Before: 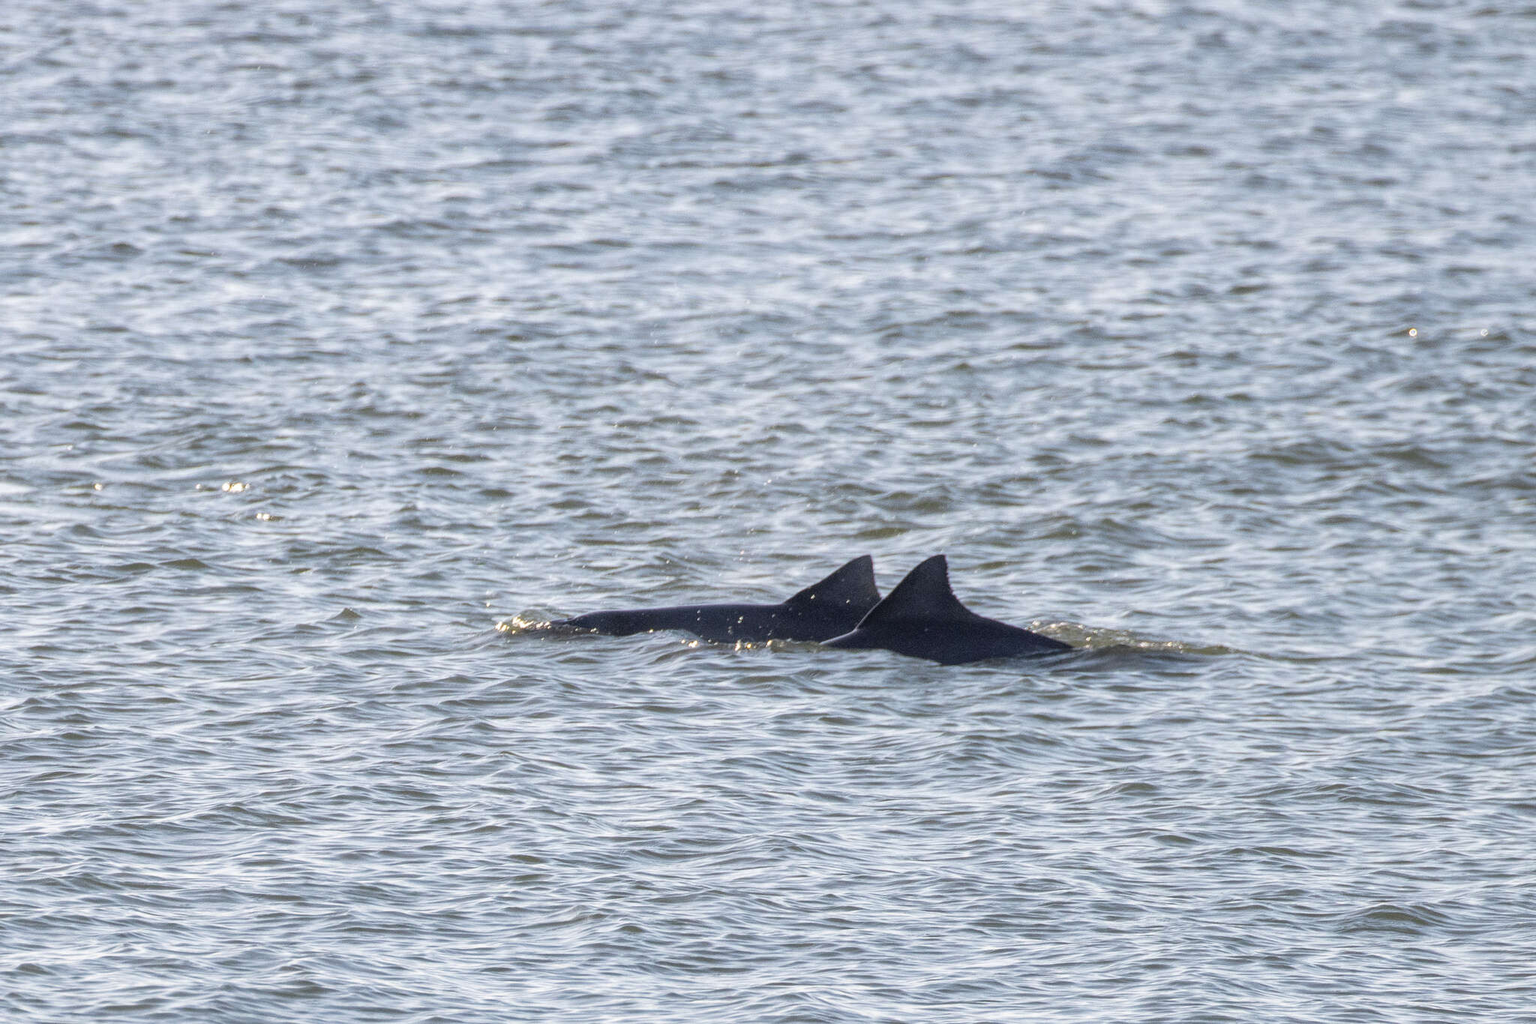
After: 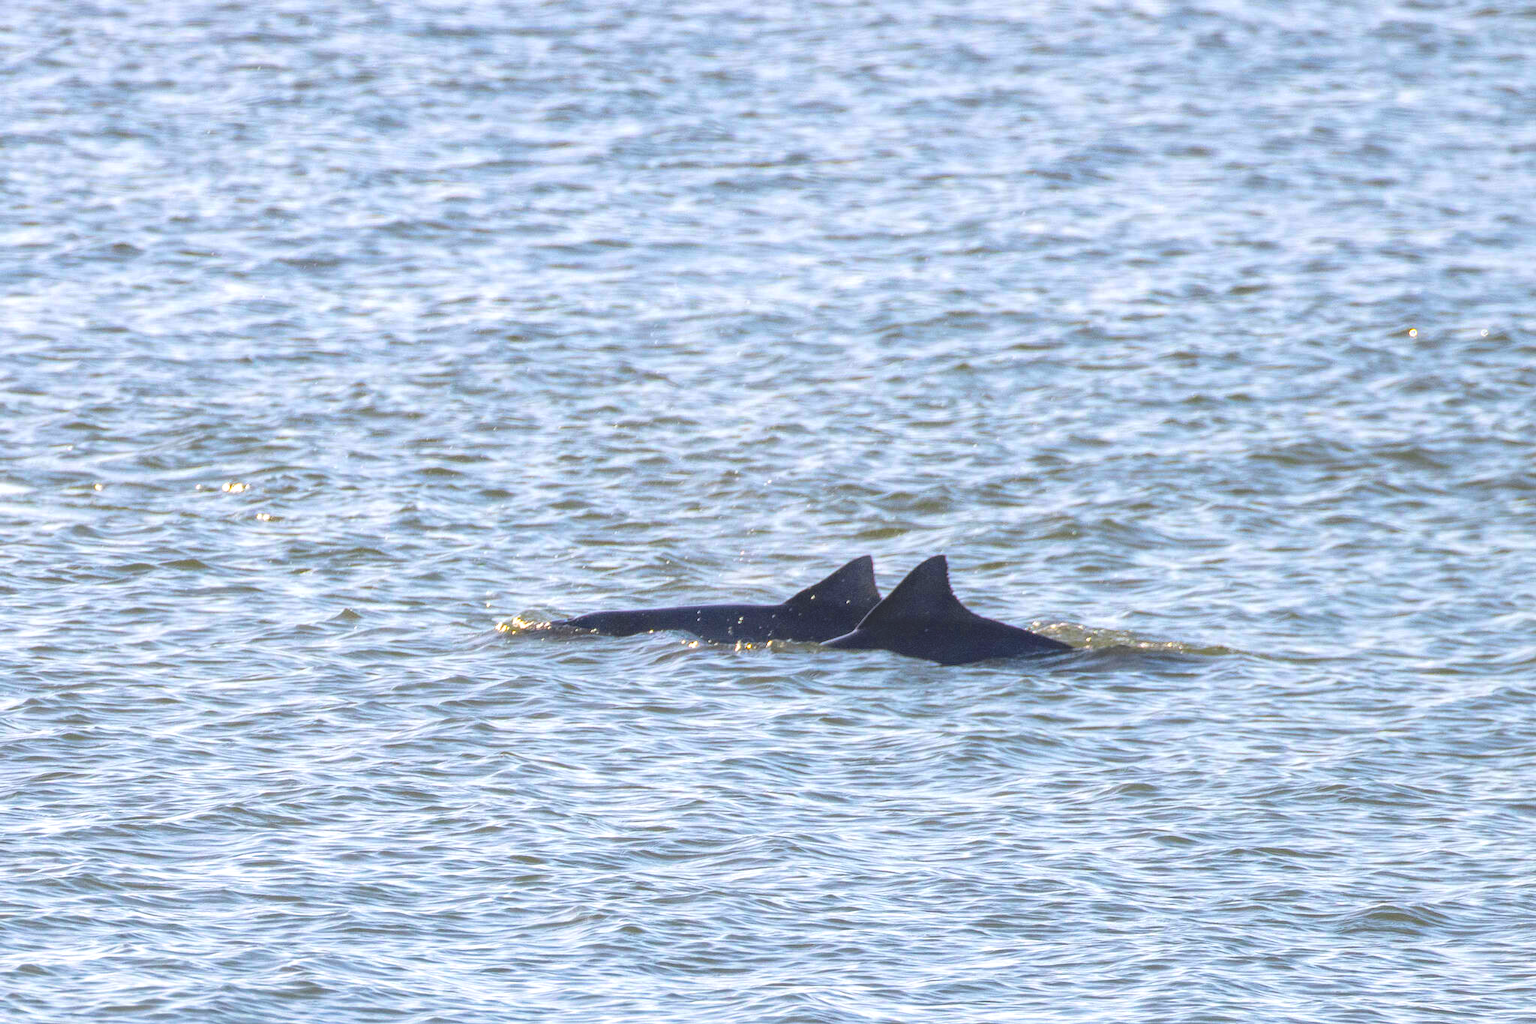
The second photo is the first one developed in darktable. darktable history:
color balance rgb: global offset › luminance 1.533%, linear chroma grading › shadows -39.74%, linear chroma grading › highlights 39.488%, linear chroma grading › global chroma 44.94%, linear chroma grading › mid-tones -29.755%, perceptual saturation grading › global saturation 20%, perceptual saturation grading › highlights -25.61%, perceptual saturation grading › shadows 25.322%, perceptual brilliance grading › global brilliance 10.341%, perceptual brilliance grading › shadows 15.715%, saturation formula JzAzBz (2021)
